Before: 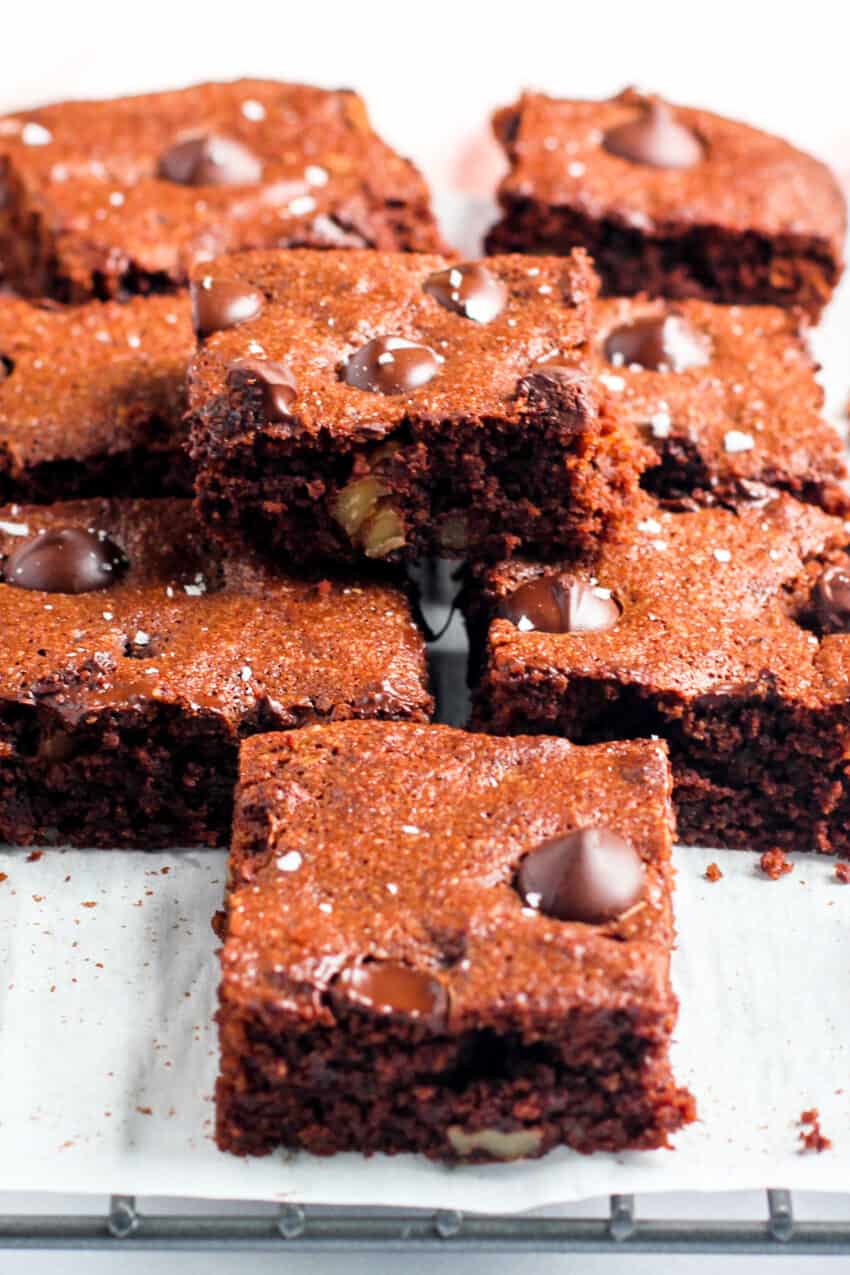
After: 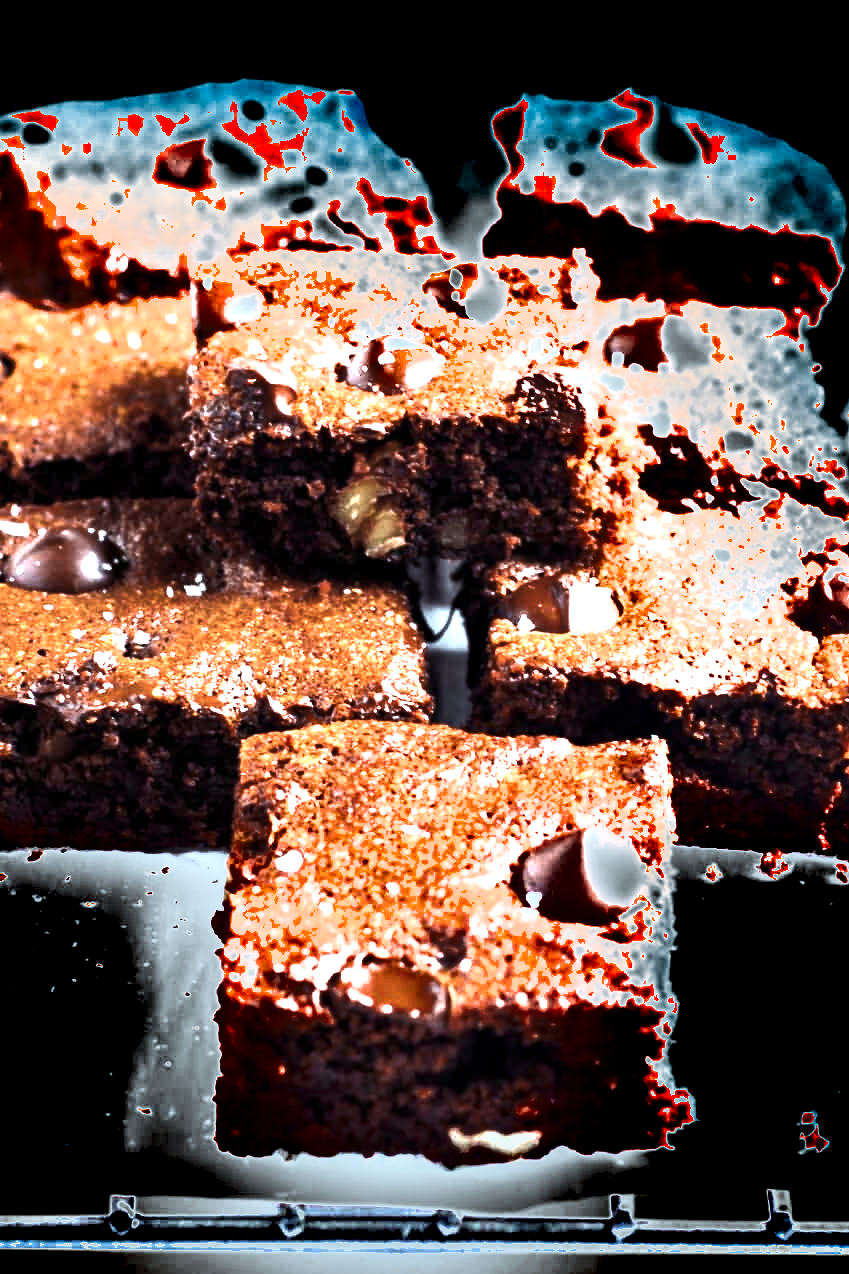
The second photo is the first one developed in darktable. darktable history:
shadows and highlights: shadows 23.09, highlights -48.7, soften with gaussian
color balance rgb: shadows lift › chroma 6.209%, shadows lift › hue 303.2°, perceptual saturation grading › global saturation 15.18%, perceptual saturation grading › highlights -19.319%, perceptual saturation grading › shadows 20.253%, perceptual brilliance grading › global brilliance 30.584%, perceptual brilliance grading › highlights 49.666%, perceptual brilliance grading › mid-tones 50.773%, perceptual brilliance grading › shadows -21.885%, global vibrance 20%
color zones: curves: ch0 [(0, 0.5) (0.125, 0.4) (0.25, 0.5) (0.375, 0.4) (0.5, 0.4) (0.625, 0.35) (0.75, 0.35) (0.875, 0.5)]; ch1 [(0, 0.35) (0.125, 0.45) (0.25, 0.35) (0.375, 0.35) (0.5, 0.35) (0.625, 0.35) (0.75, 0.45) (0.875, 0.35)]; ch2 [(0, 0.6) (0.125, 0.5) (0.25, 0.5) (0.375, 0.6) (0.5, 0.6) (0.625, 0.5) (0.75, 0.5) (0.875, 0.5)]
color correction: highlights a* -13.37, highlights b* -17.56, saturation 0.699
